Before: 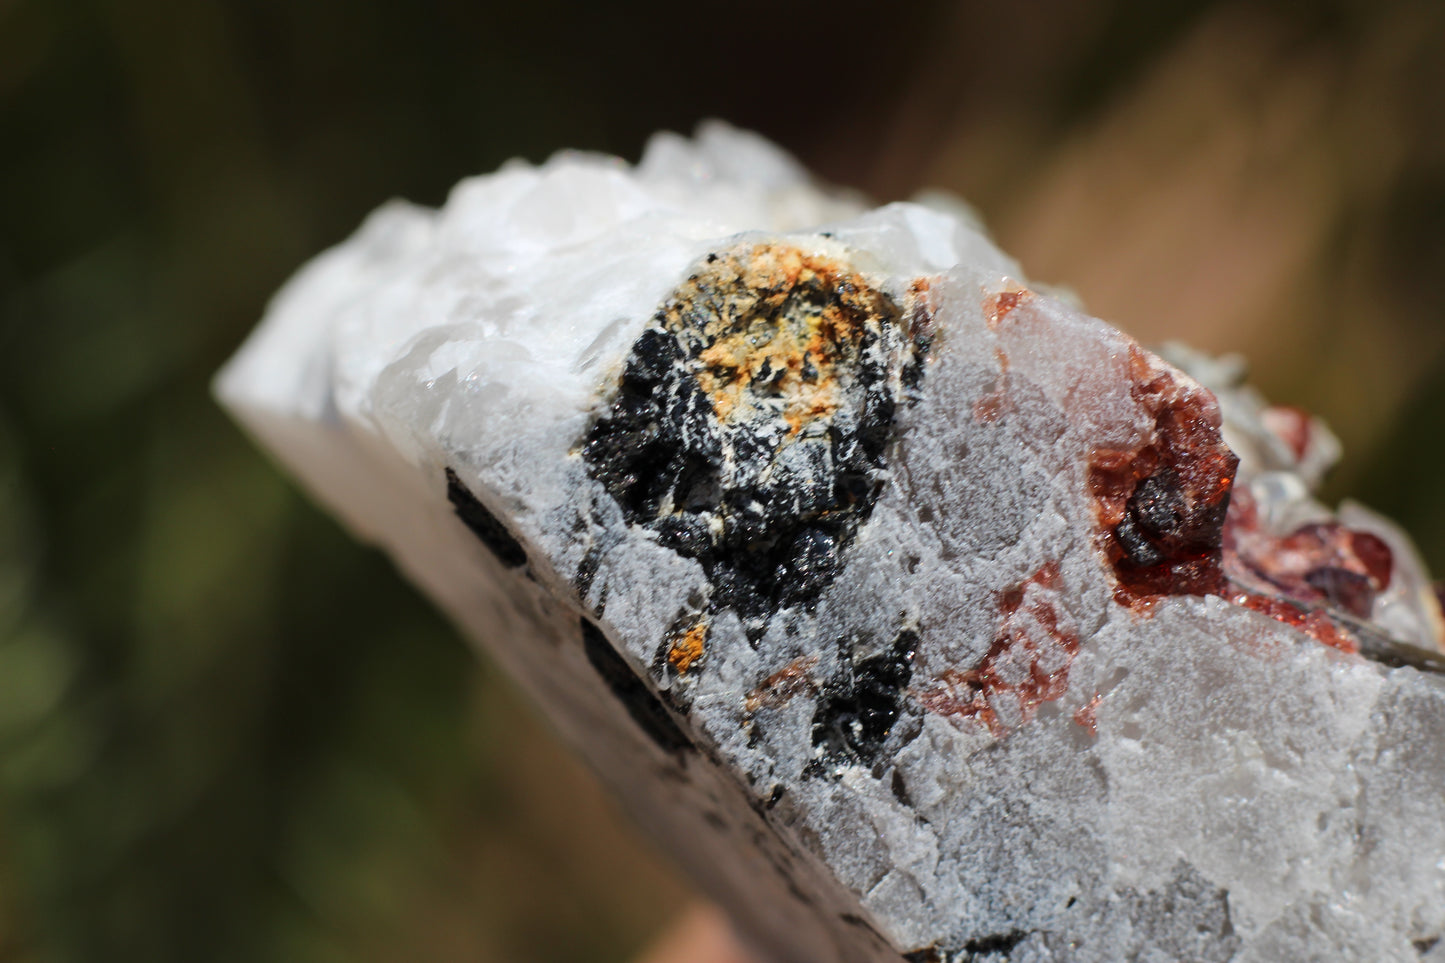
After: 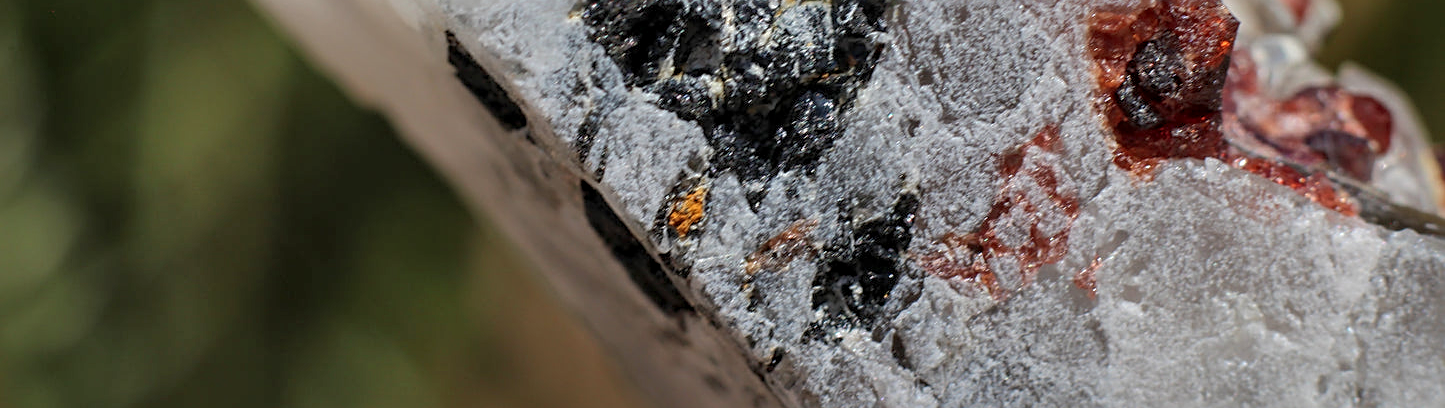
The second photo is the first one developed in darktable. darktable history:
shadows and highlights: on, module defaults
sharpen: on, module defaults
crop: top 45.384%, bottom 12.228%
local contrast: on, module defaults
